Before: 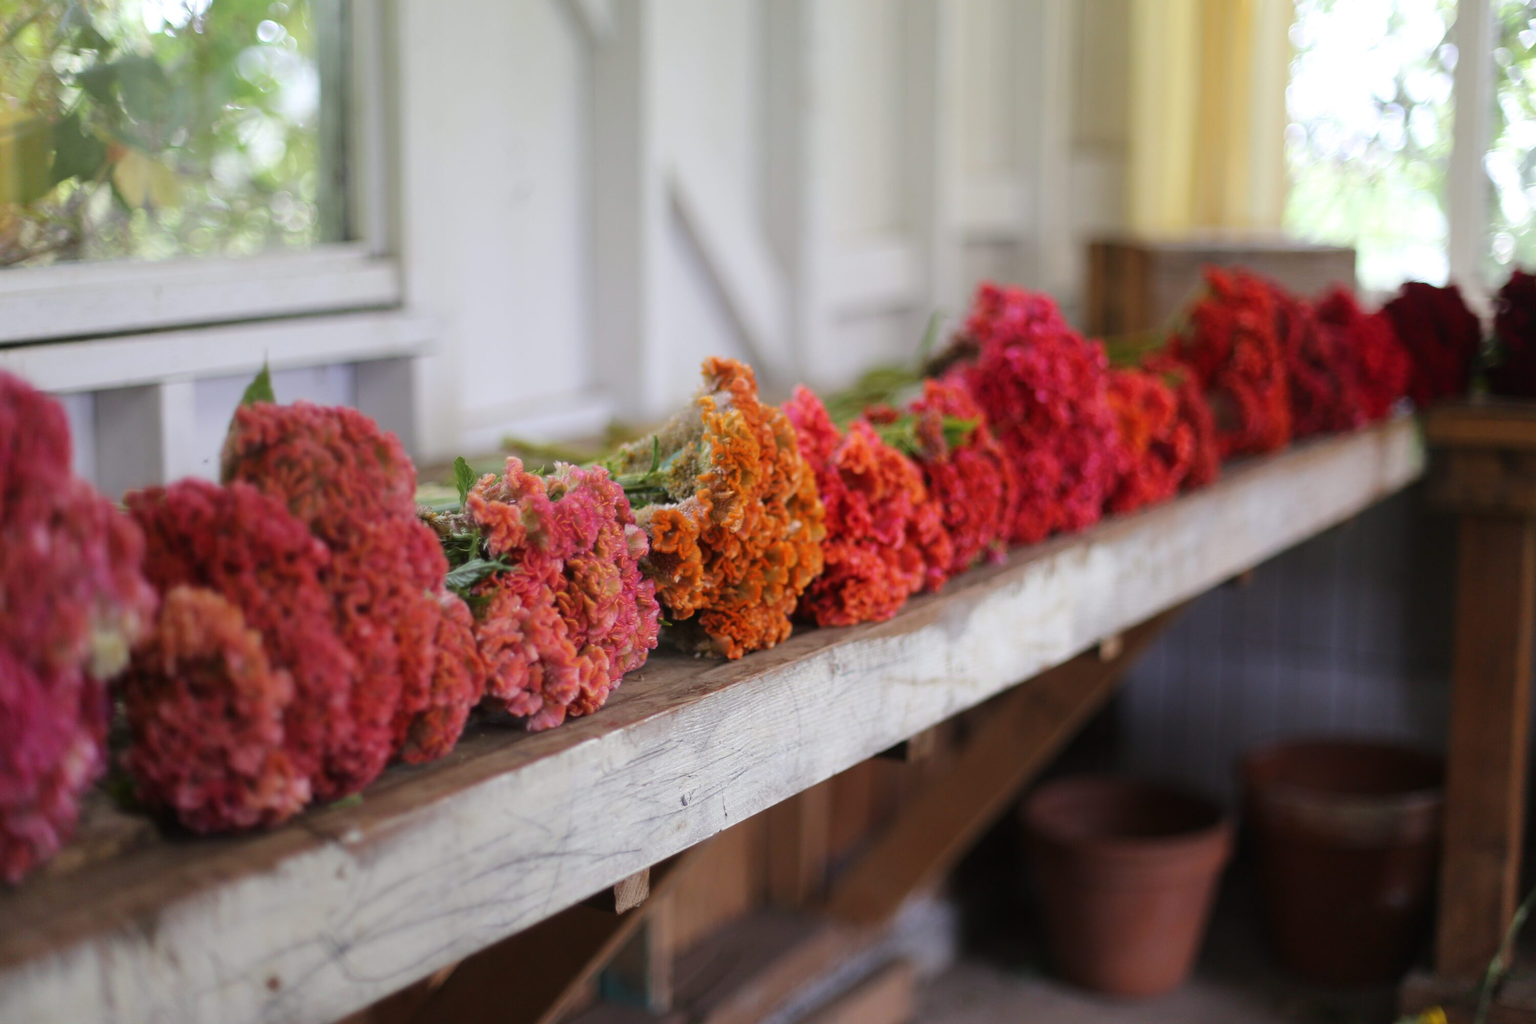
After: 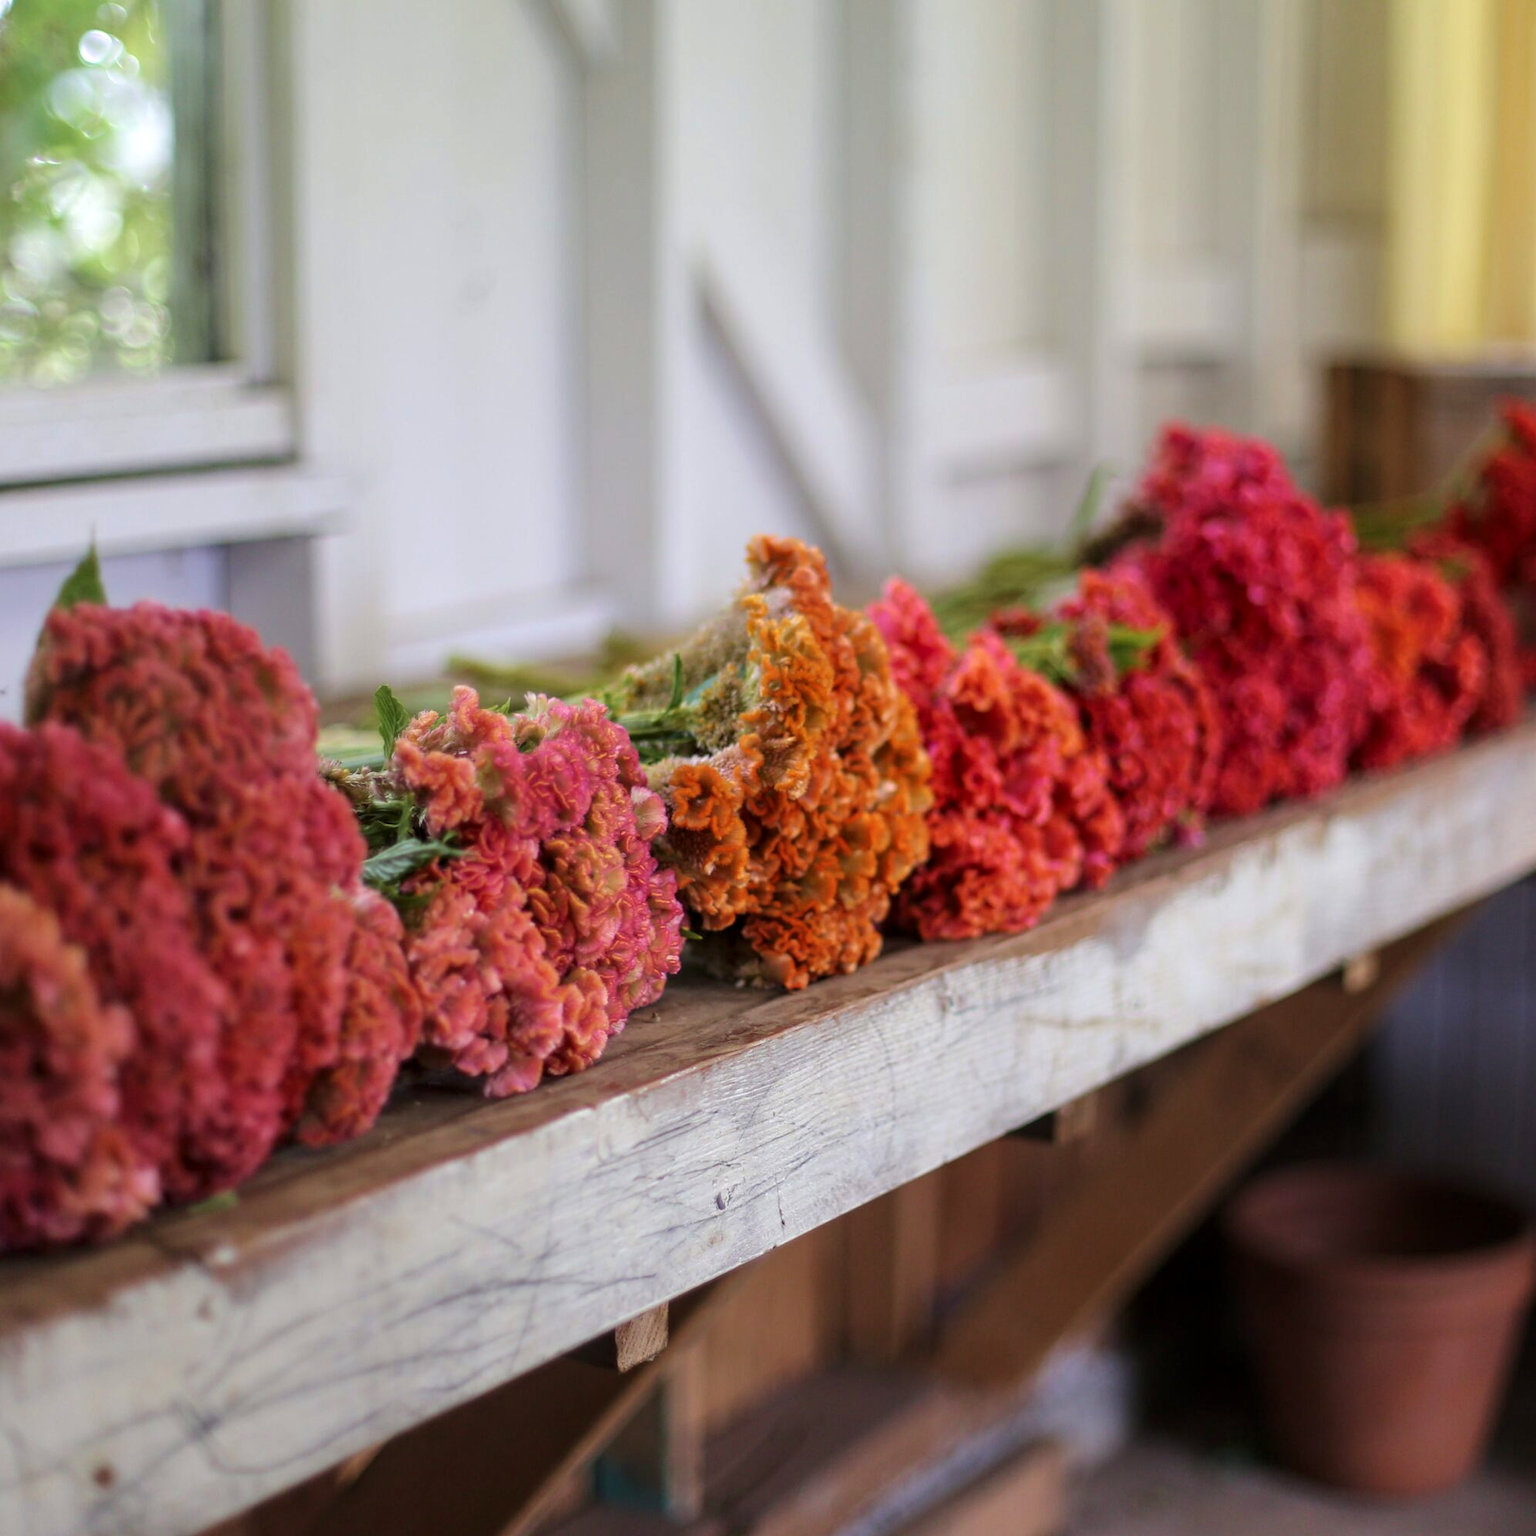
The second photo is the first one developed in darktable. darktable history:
local contrast: on, module defaults
crop and rotate: left 13.326%, right 20.009%
velvia: on, module defaults
